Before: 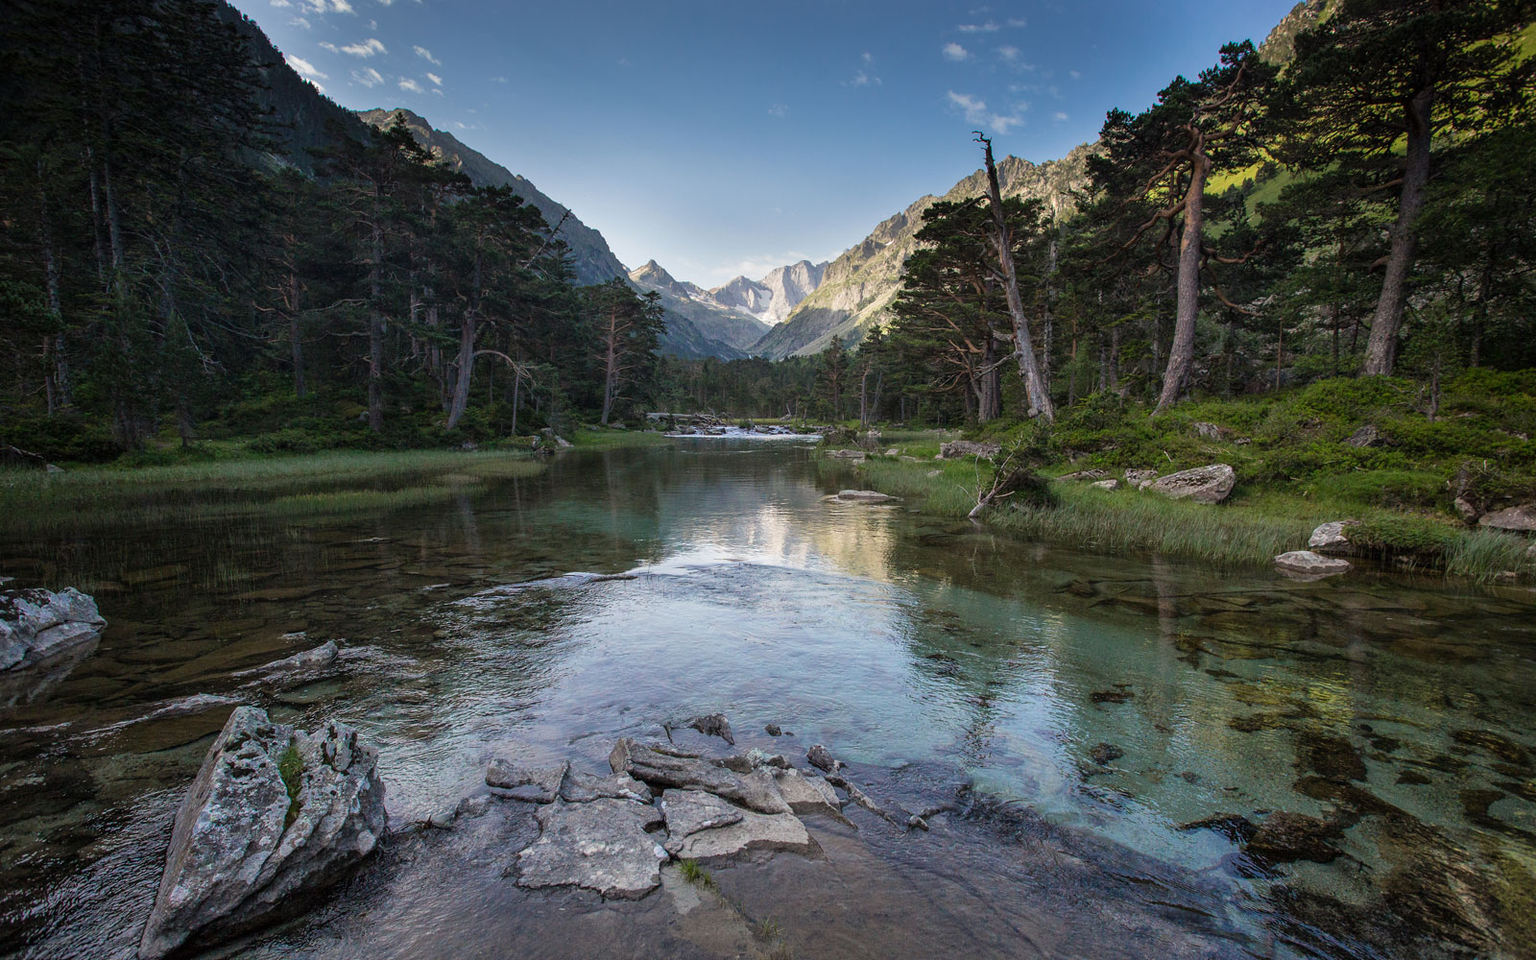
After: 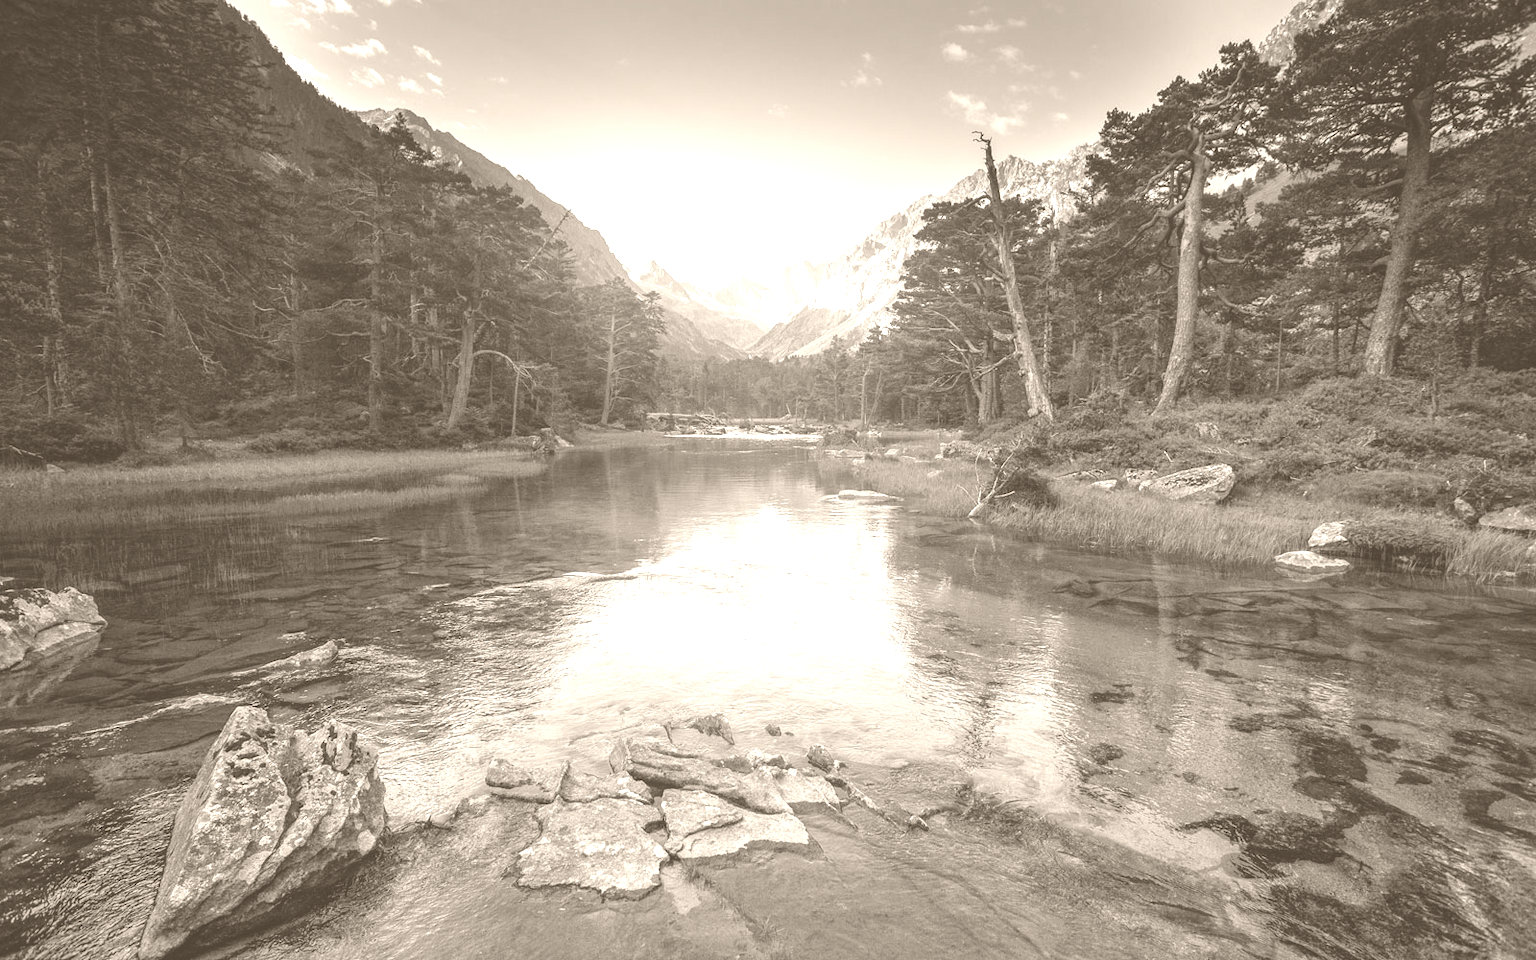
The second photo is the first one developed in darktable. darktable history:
colorize: hue 34.49°, saturation 35.33%, source mix 100%, version 1
bloom: on, module defaults
exposure: exposure 0.2 EV, compensate highlight preservation false
